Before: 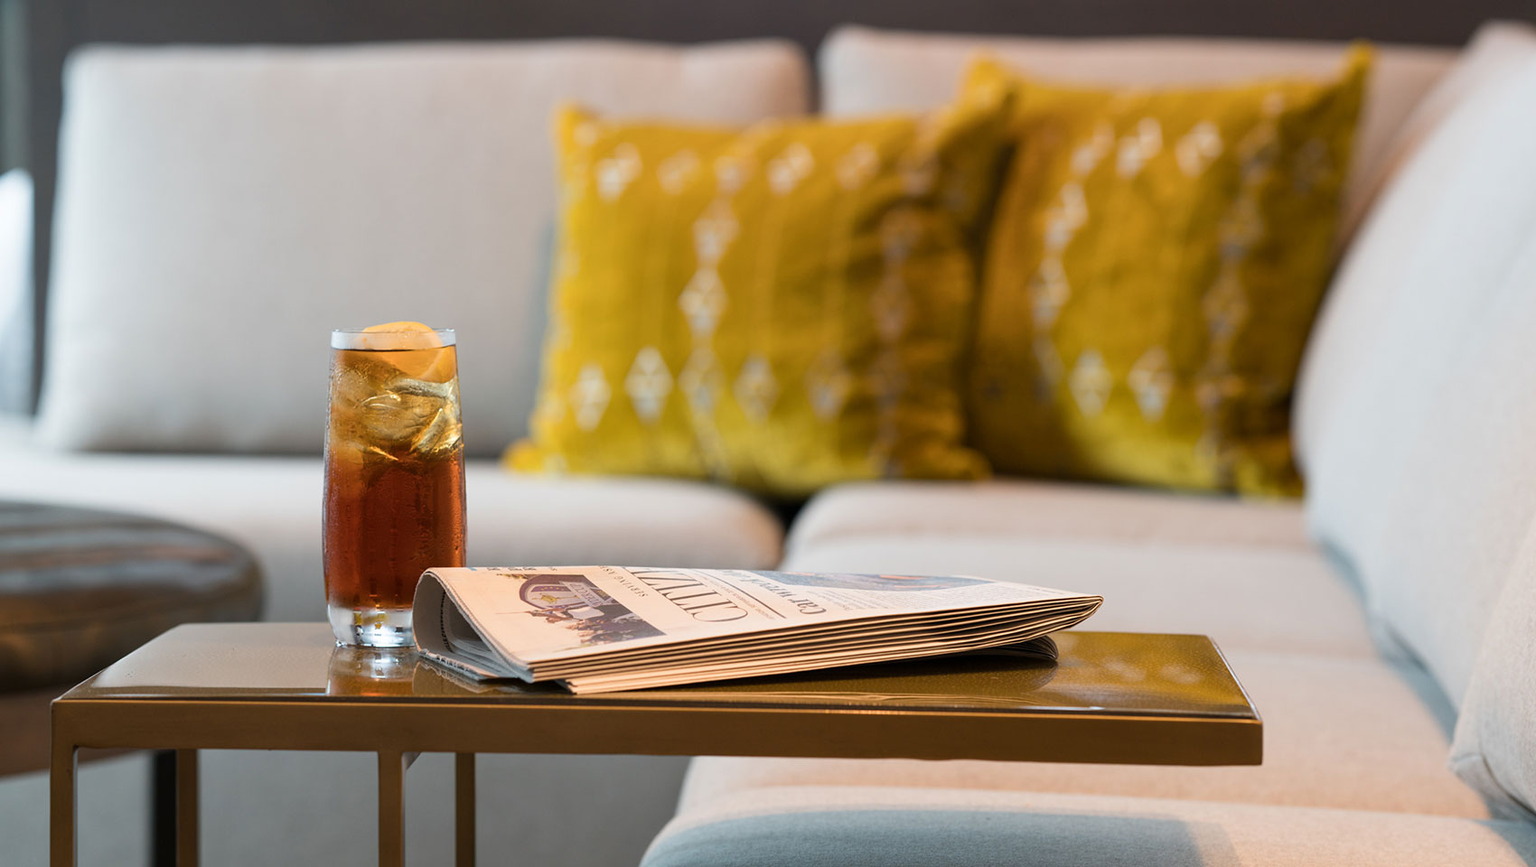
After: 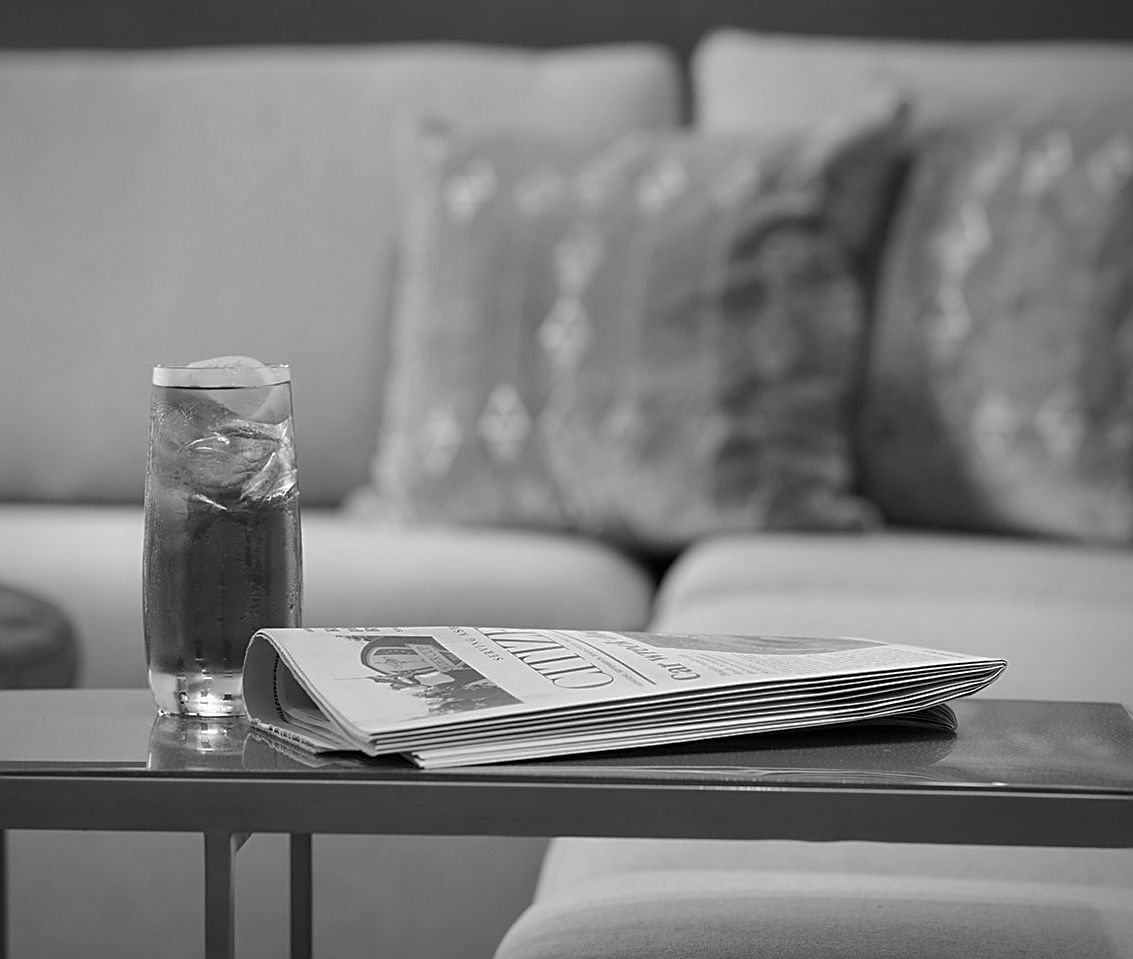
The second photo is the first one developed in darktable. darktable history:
crop and rotate: left 12.648%, right 20.685%
sharpen: on, module defaults
monochrome: a 2.21, b -1.33, size 2.2
shadows and highlights: shadows 40, highlights -60
vignetting: fall-off radius 60.92%
